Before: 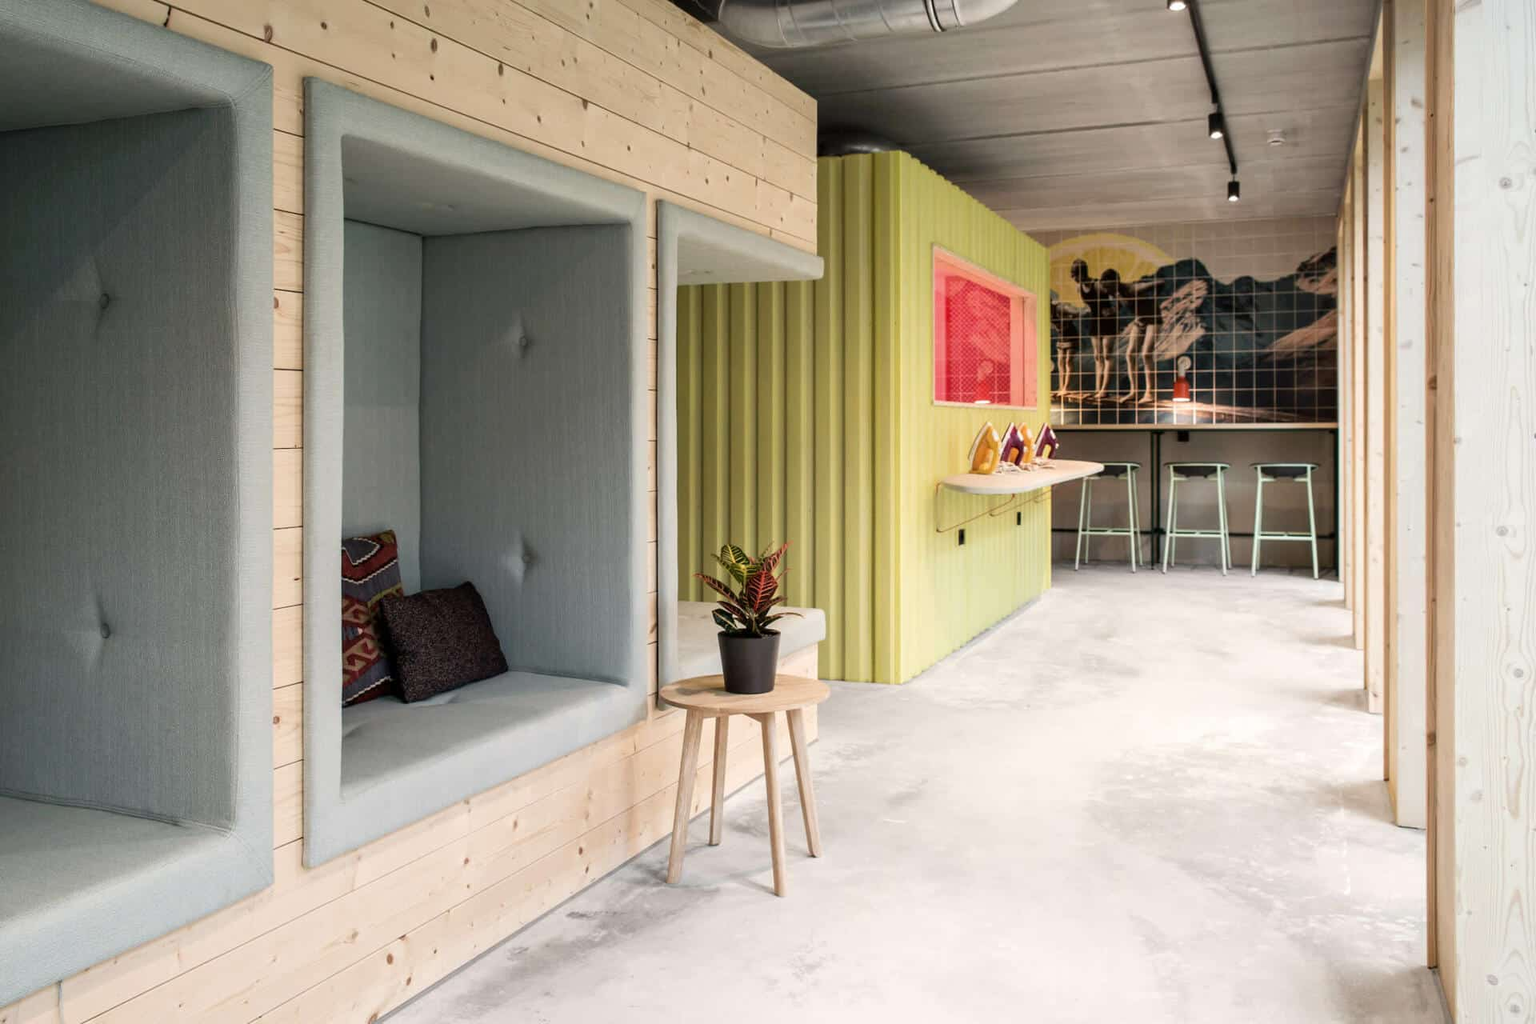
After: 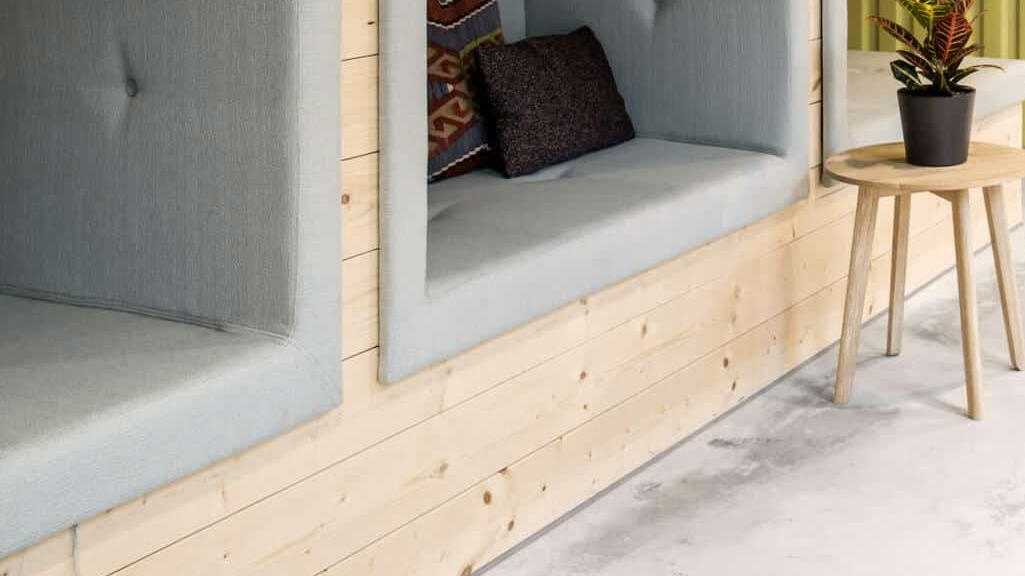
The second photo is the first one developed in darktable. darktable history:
color contrast: green-magenta contrast 0.85, blue-yellow contrast 1.25, unbound 0
crop and rotate: top 54.778%, right 46.61%, bottom 0.159%
